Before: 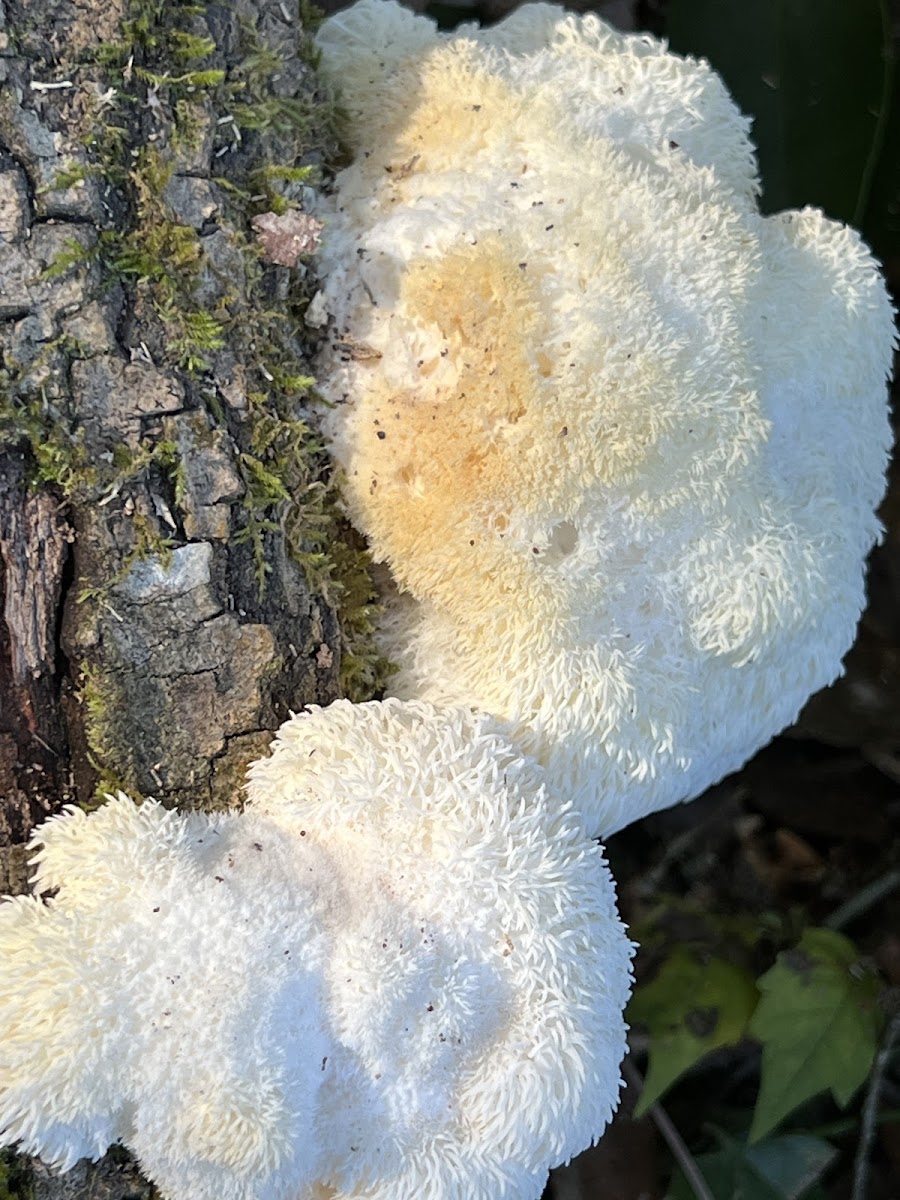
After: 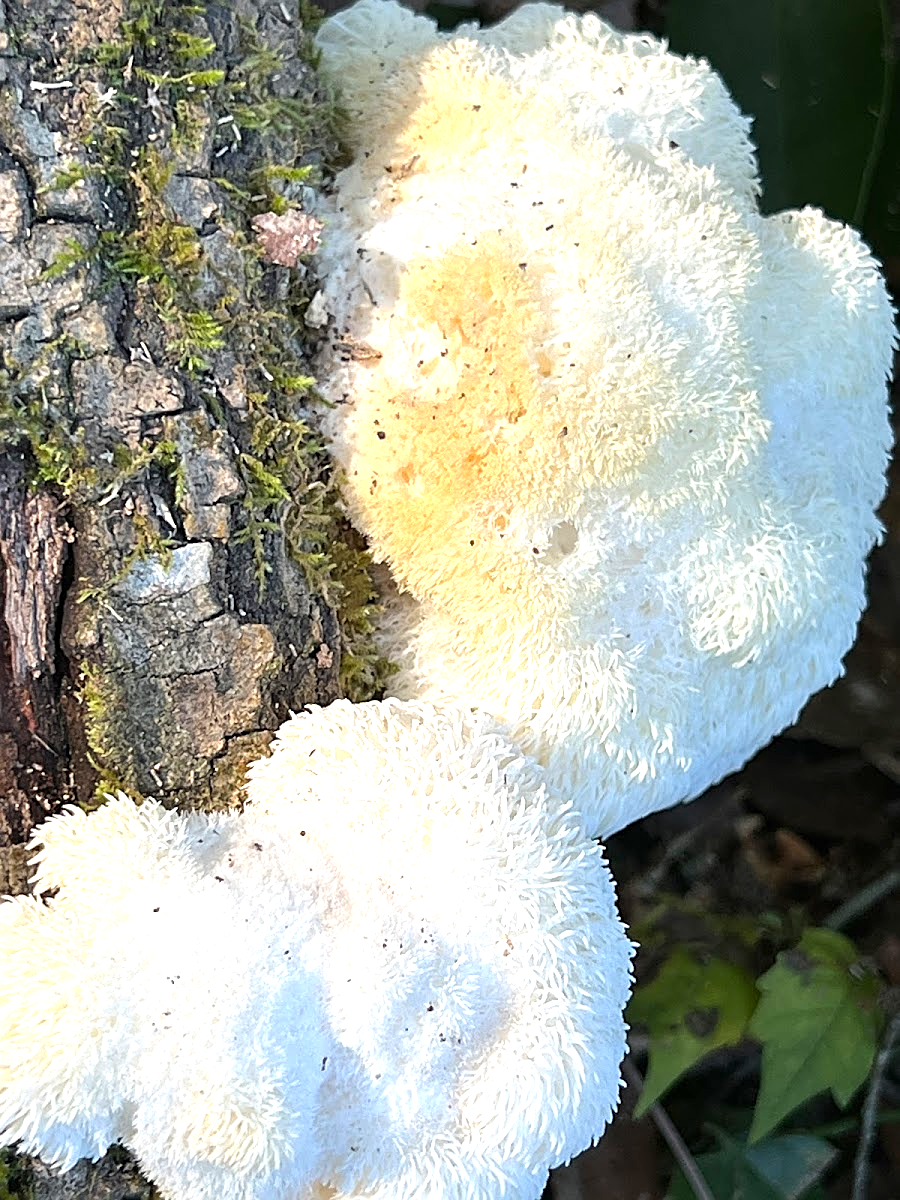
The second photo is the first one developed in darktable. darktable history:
exposure: black level correction 0, exposure 0.692 EV, compensate highlight preservation false
sharpen: on, module defaults
